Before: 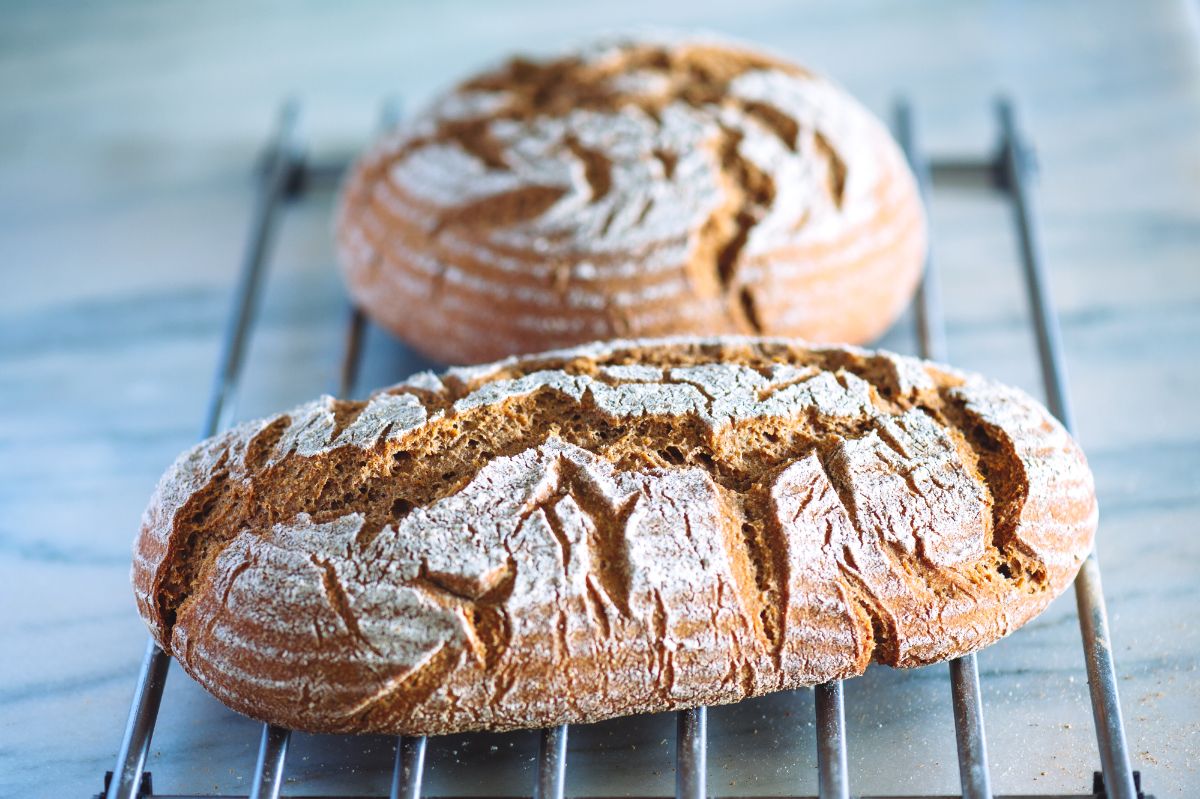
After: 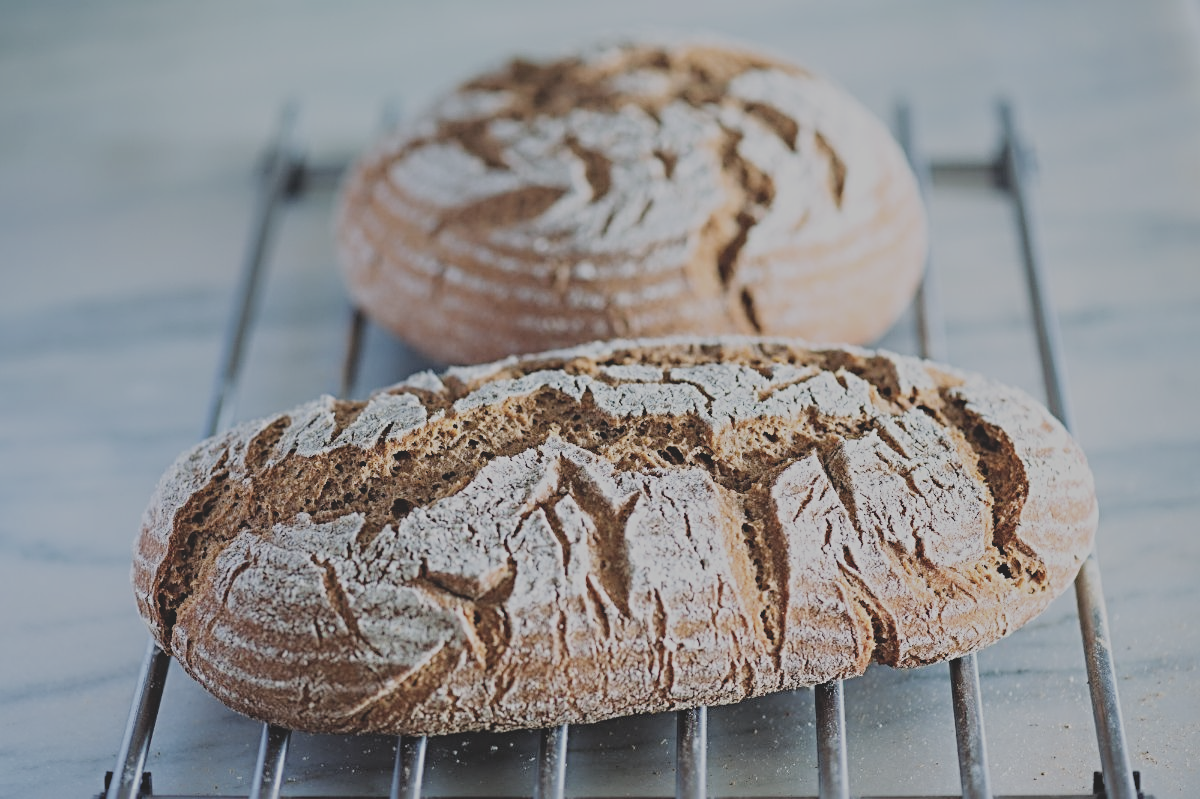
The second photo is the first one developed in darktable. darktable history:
sharpen: radius 4
filmic rgb: black relative exposure -7.65 EV, white relative exposure 4.56 EV, hardness 3.61
contrast brightness saturation: contrast -0.26, saturation -0.43
